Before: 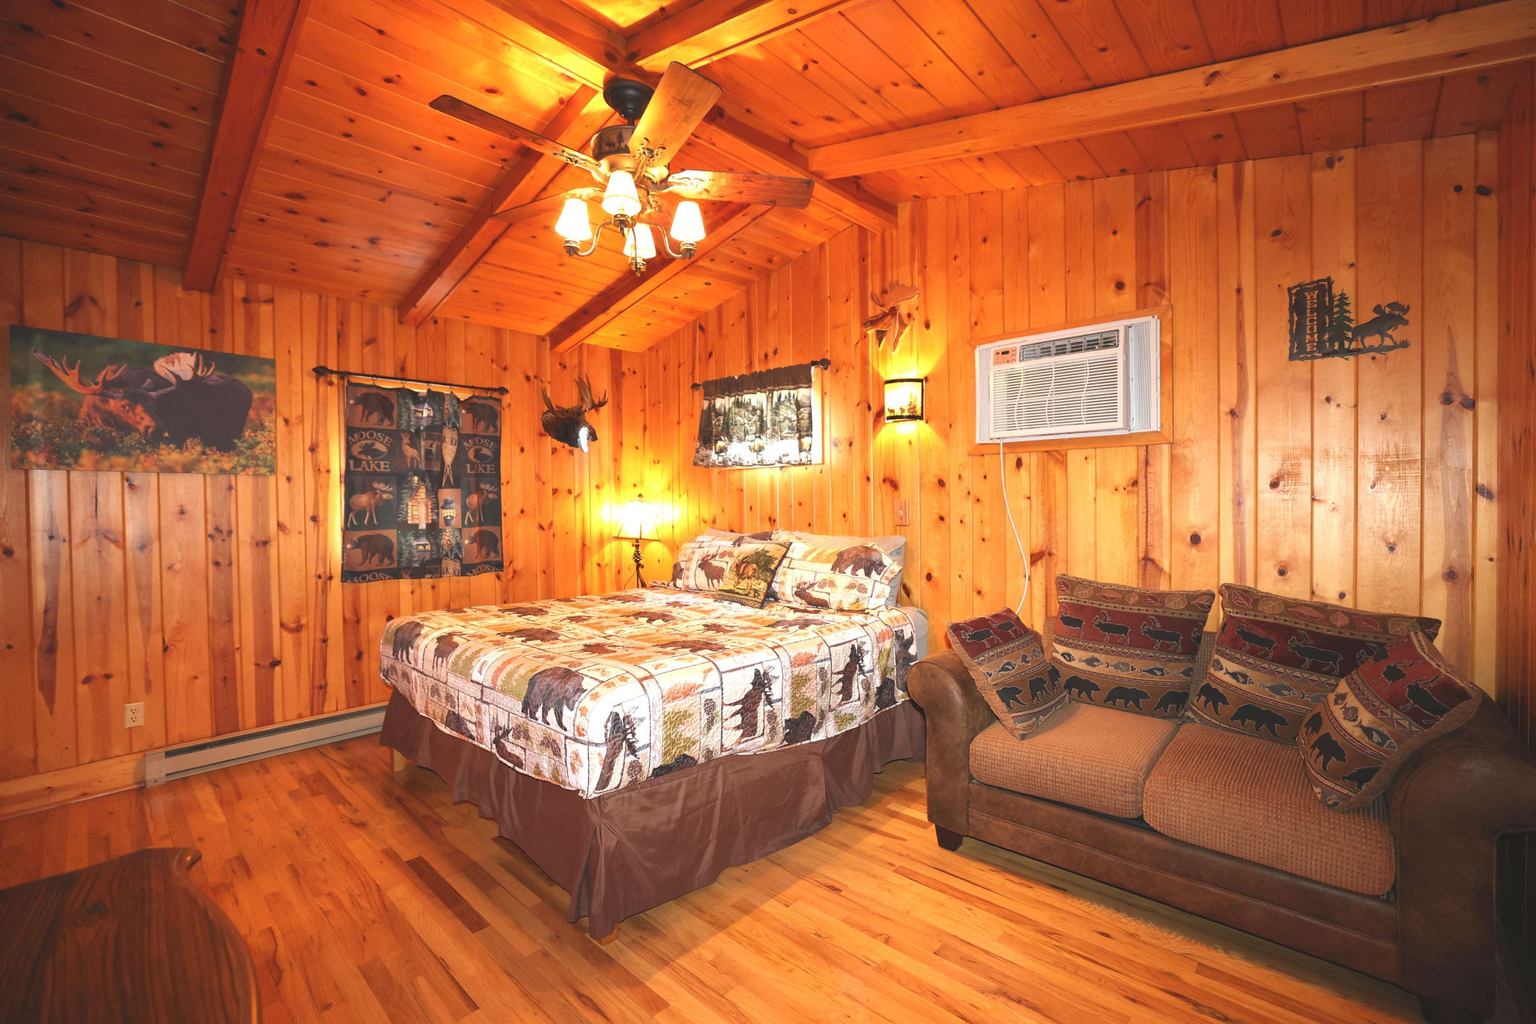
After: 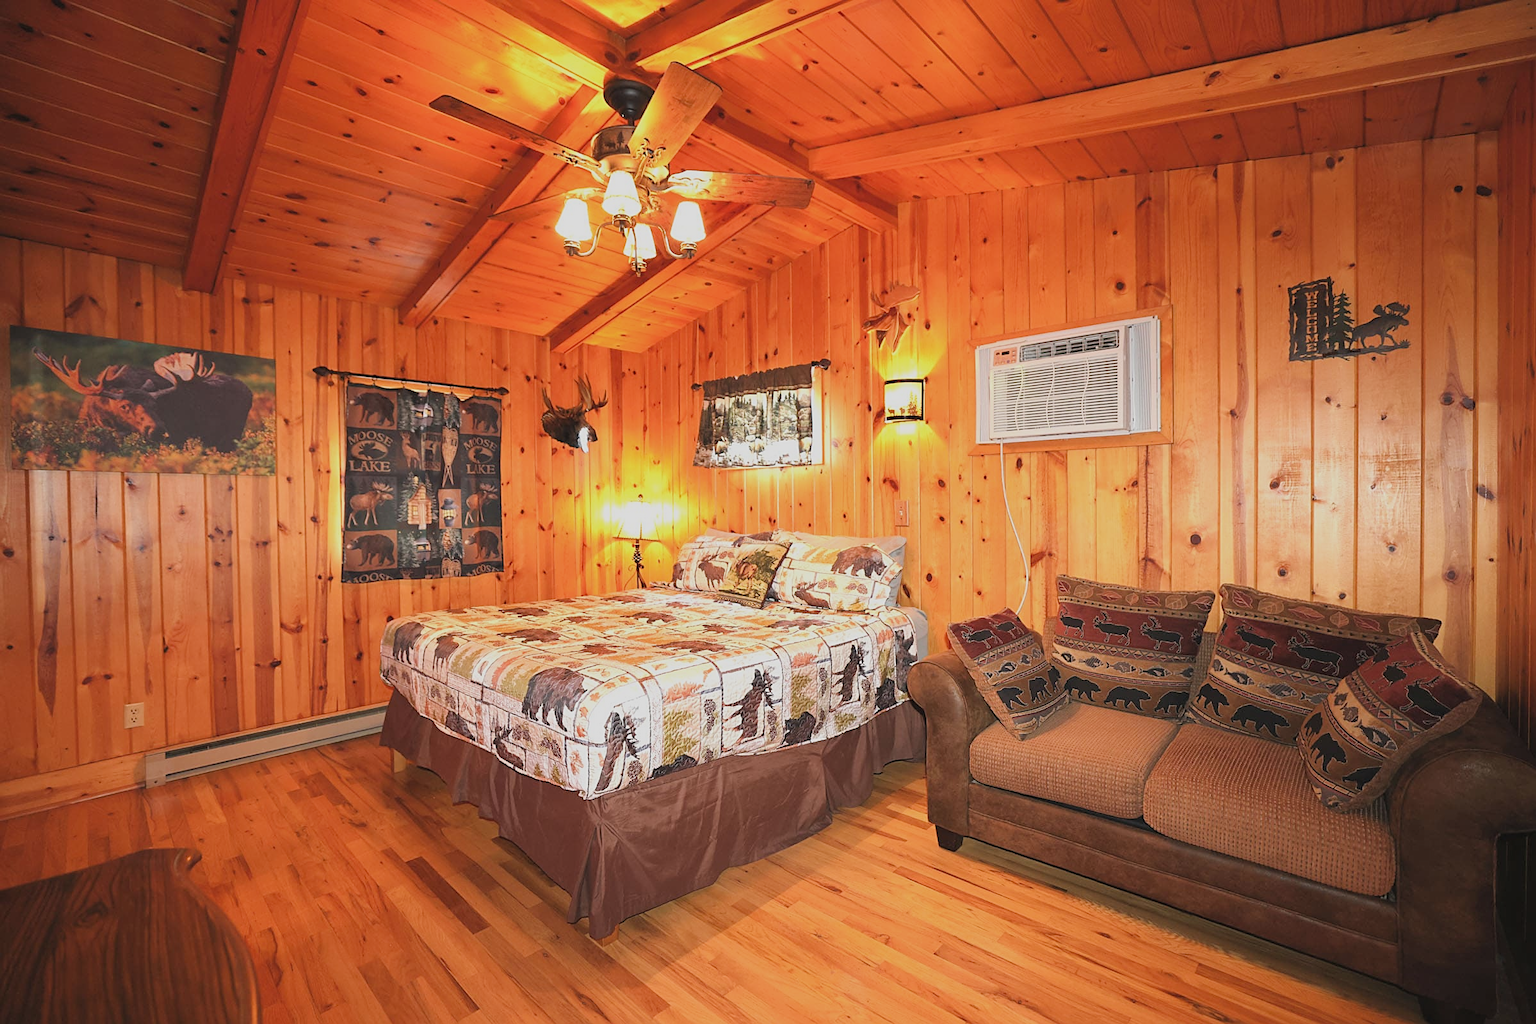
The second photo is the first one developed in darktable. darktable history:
filmic rgb: black relative exposure -7.97 EV, white relative exposure 4.01 EV, hardness 4.14
sharpen: on, module defaults
